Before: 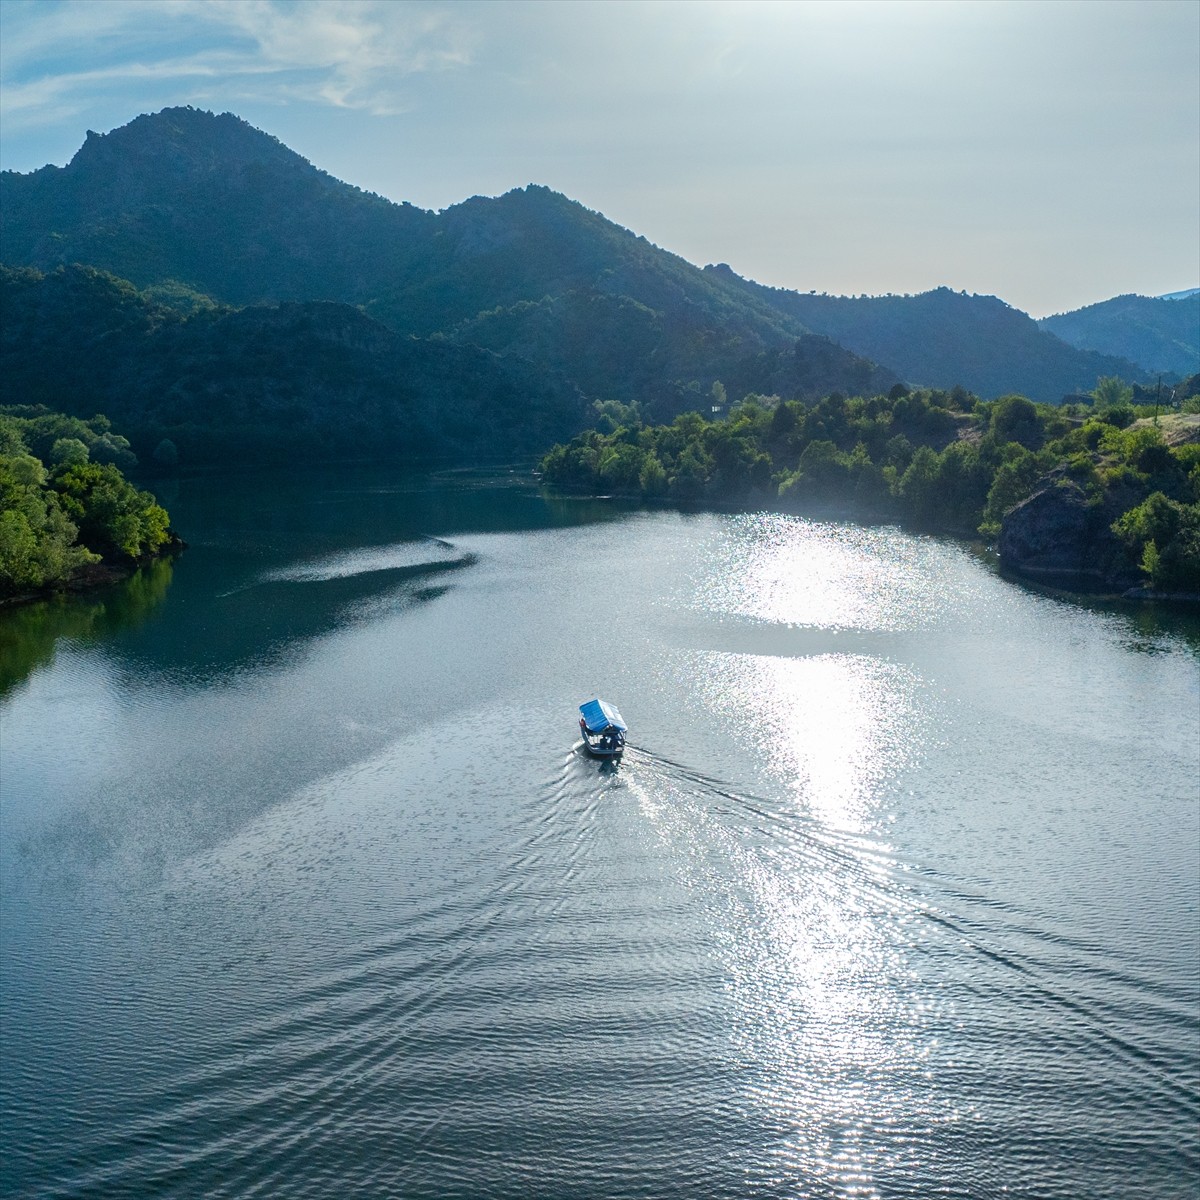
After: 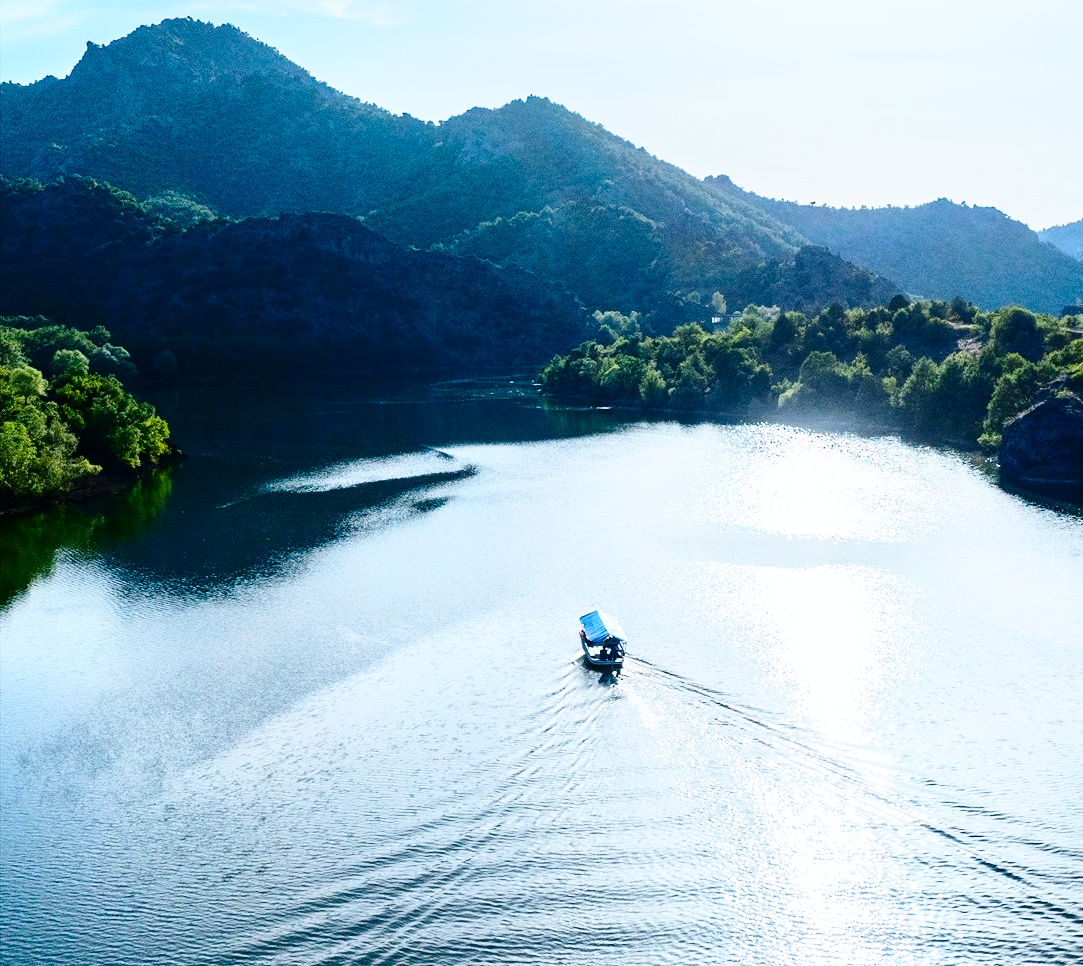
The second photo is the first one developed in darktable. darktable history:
contrast brightness saturation: contrast 0.28
base curve: curves: ch0 [(0, 0) (0.028, 0.03) (0.121, 0.232) (0.46, 0.748) (0.859, 0.968) (1, 1)], preserve colors none
white balance: red 0.976, blue 1.04
crop: top 7.49%, right 9.717%, bottom 11.943%
